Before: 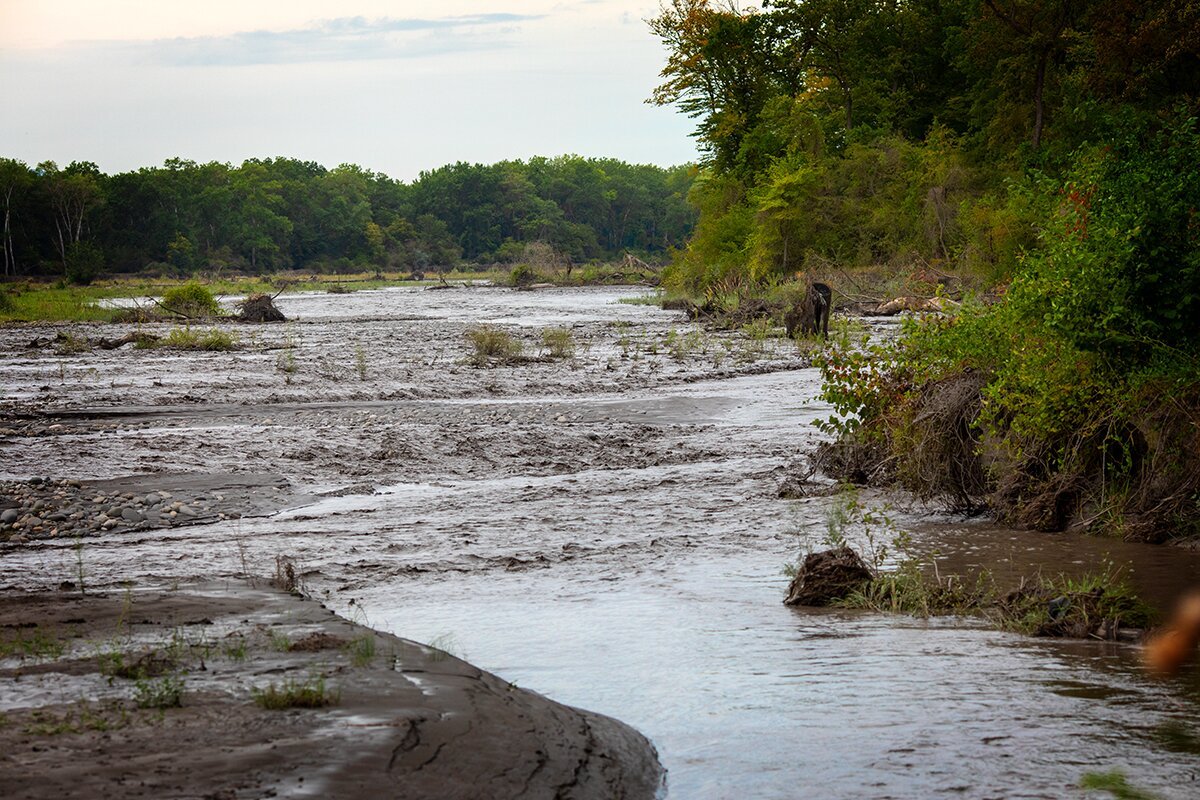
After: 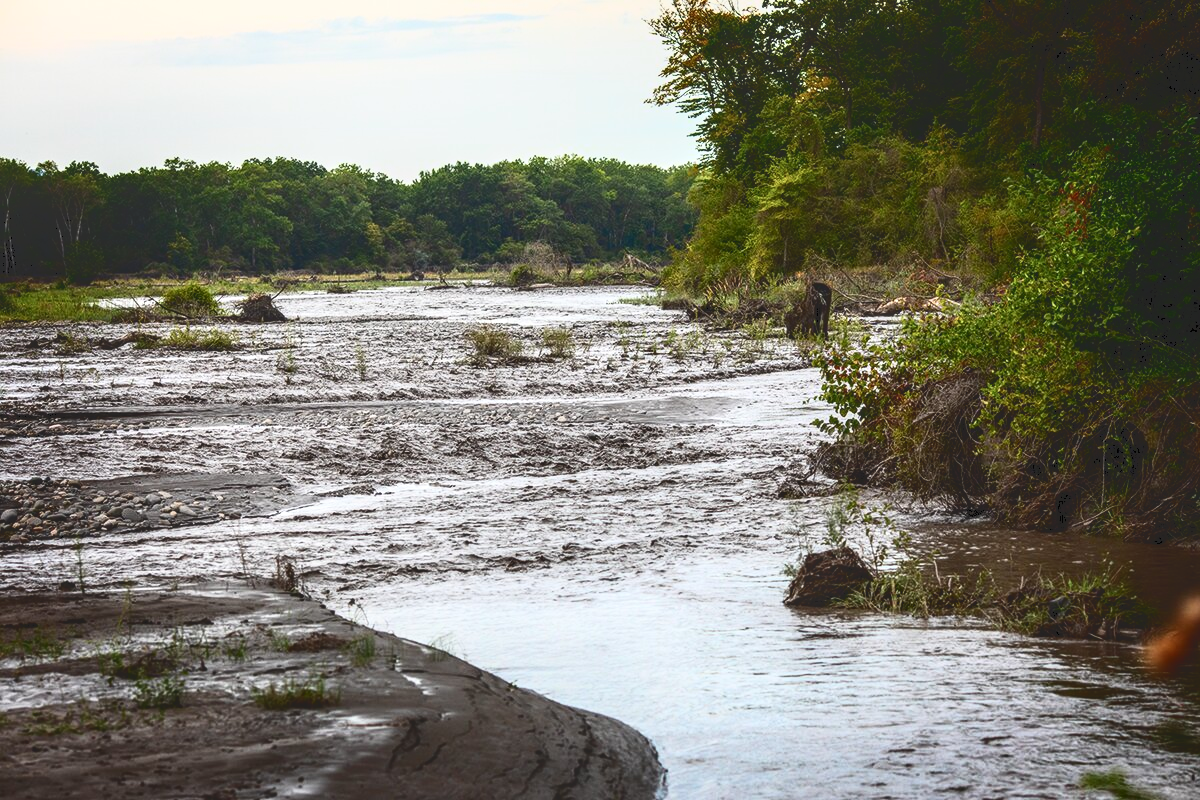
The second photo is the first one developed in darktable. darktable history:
tone curve: curves: ch0 [(0, 0) (0.003, 0.142) (0.011, 0.142) (0.025, 0.147) (0.044, 0.147) (0.069, 0.152) (0.1, 0.16) (0.136, 0.172) (0.177, 0.193) (0.224, 0.221) (0.277, 0.264) (0.335, 0.322) (0.399, 0.399) (0.468, 0.49) (0.543, 0.593) (0.623, 0.723) (0.709, 0.841) (0.801, 0.925) (0.898, 0.976) (1, 1)], color space Lab, independent channels, preserve colors none
local contrast: on, module defaults
